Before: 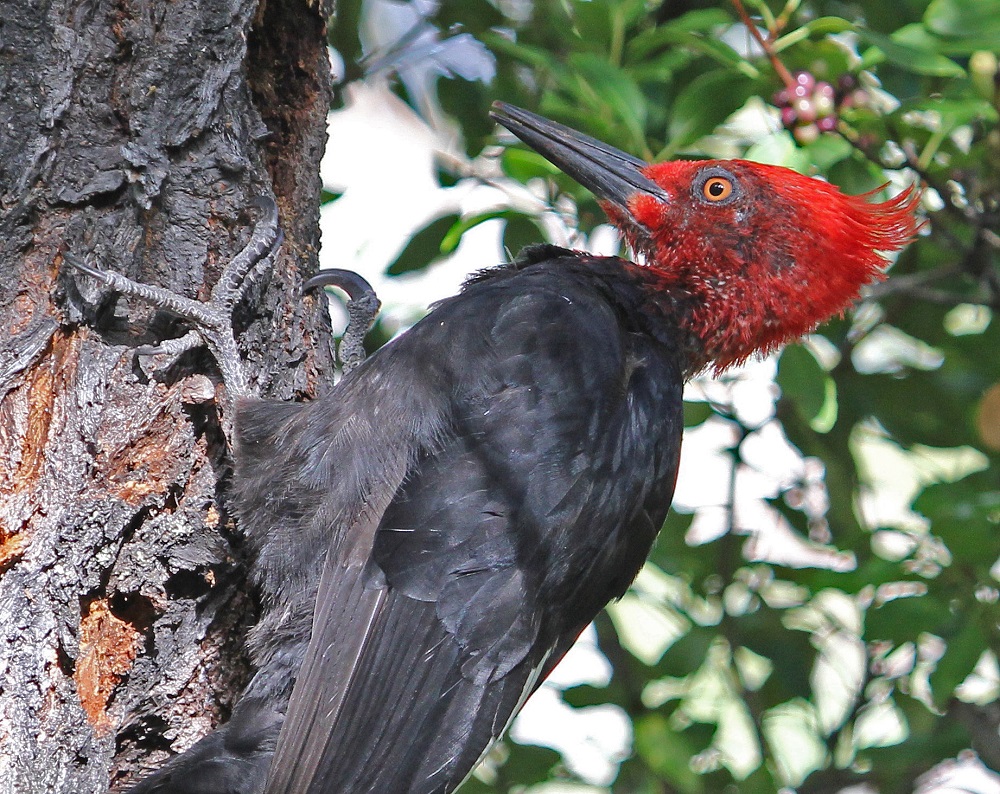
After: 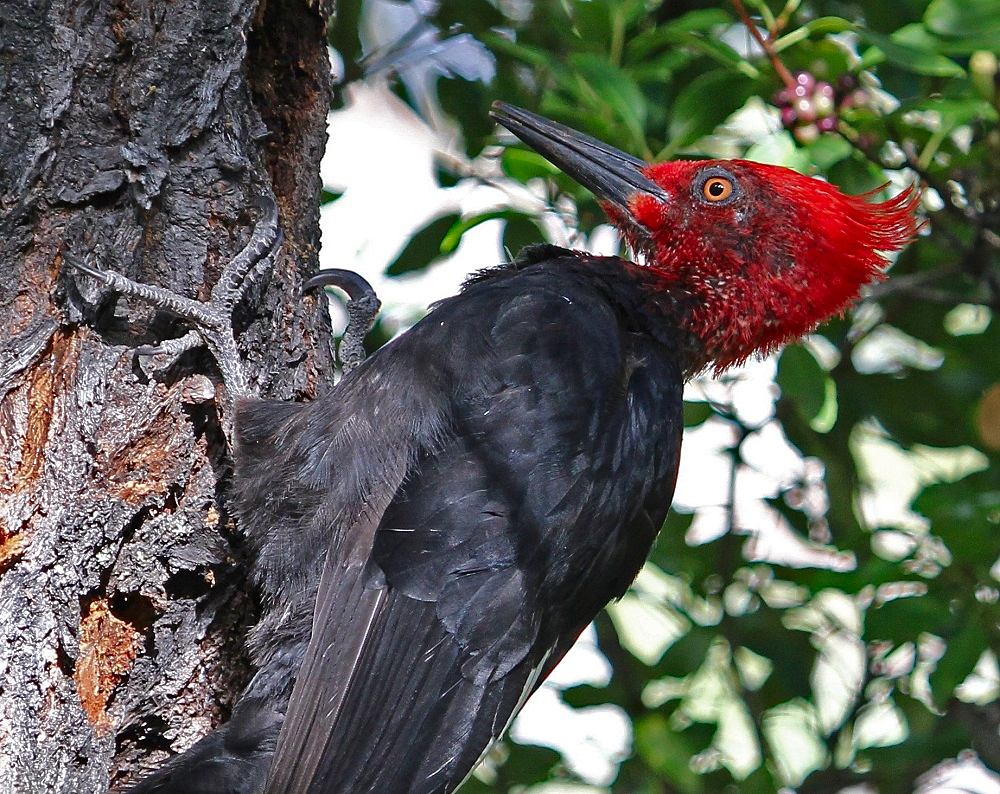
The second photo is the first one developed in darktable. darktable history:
sharpen: amount 0.2
contrast brightness saturation: contrast 0.07, brightness -0.13, saturation 0.06
